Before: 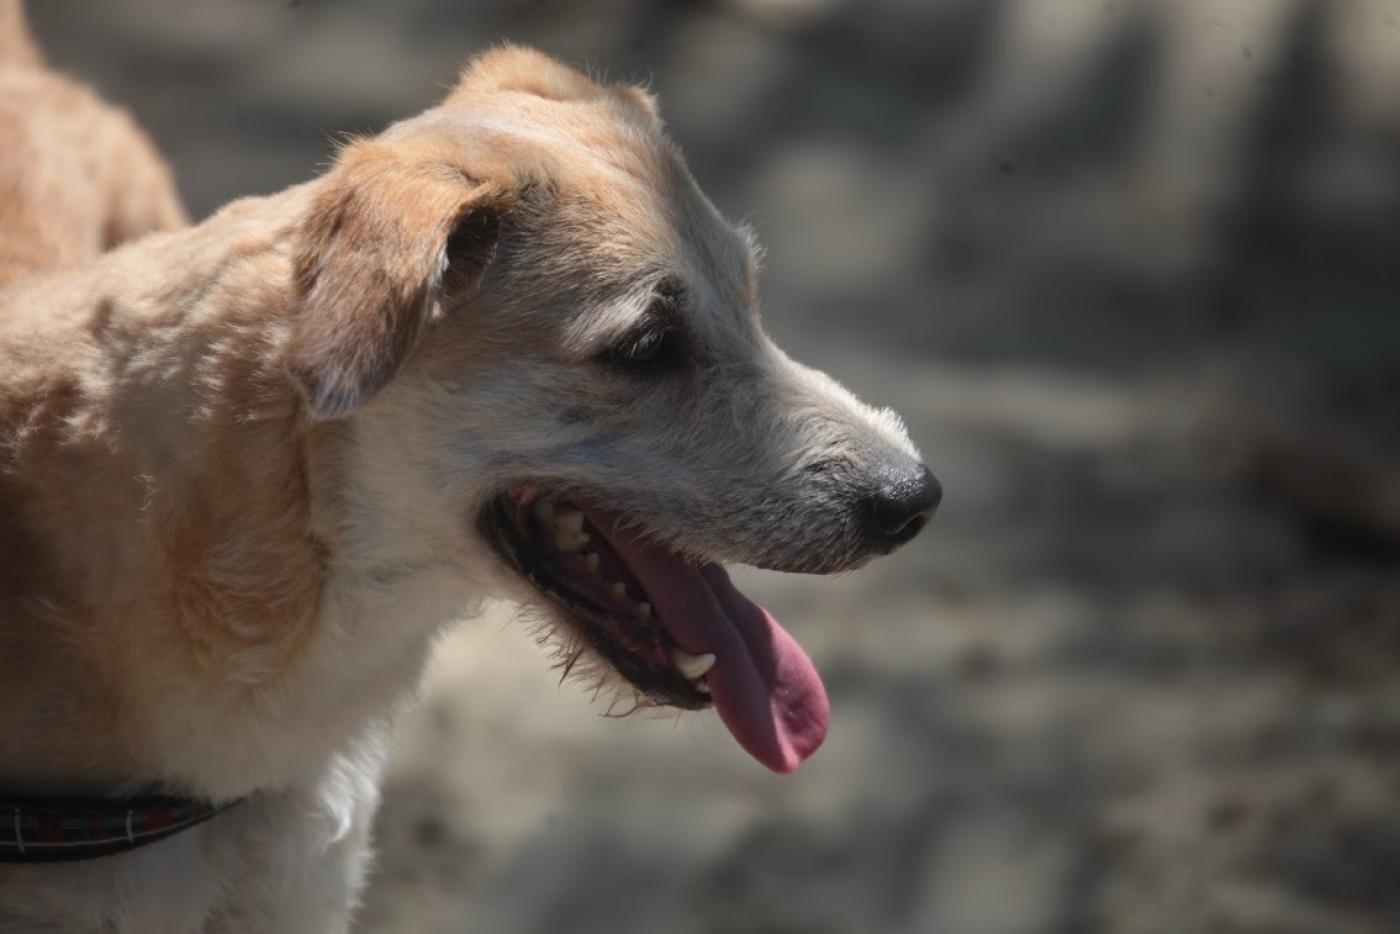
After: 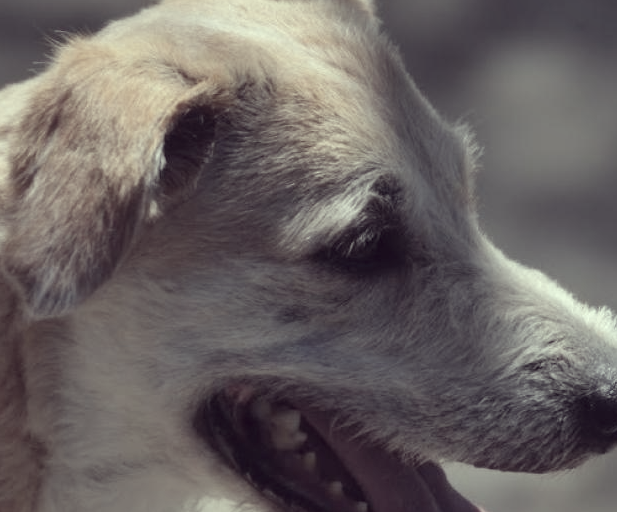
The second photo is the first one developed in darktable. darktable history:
shadows and highlights: low approximation 0.01, soften with gaussian
color correction: highlights a* -20.17, highlights b* 20.27, shadows a* 20.03, shadows b* -20.46, saturation 0.43
crop: left 20.248%, top 10.86%, right 35.675%, bottom 34.321%
